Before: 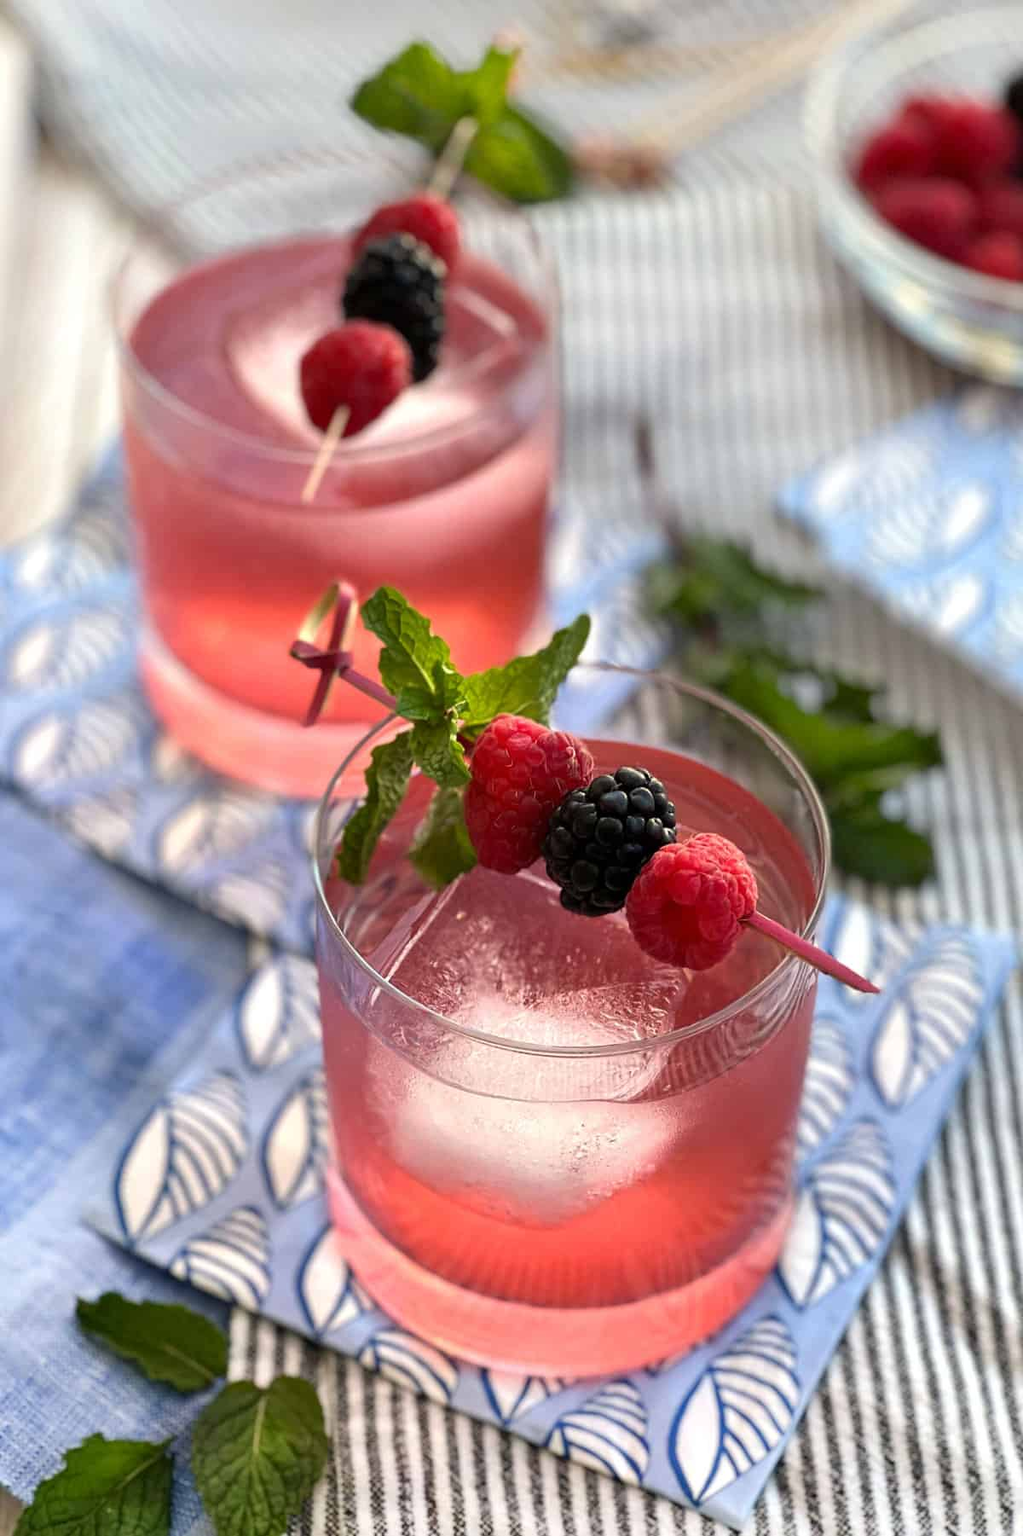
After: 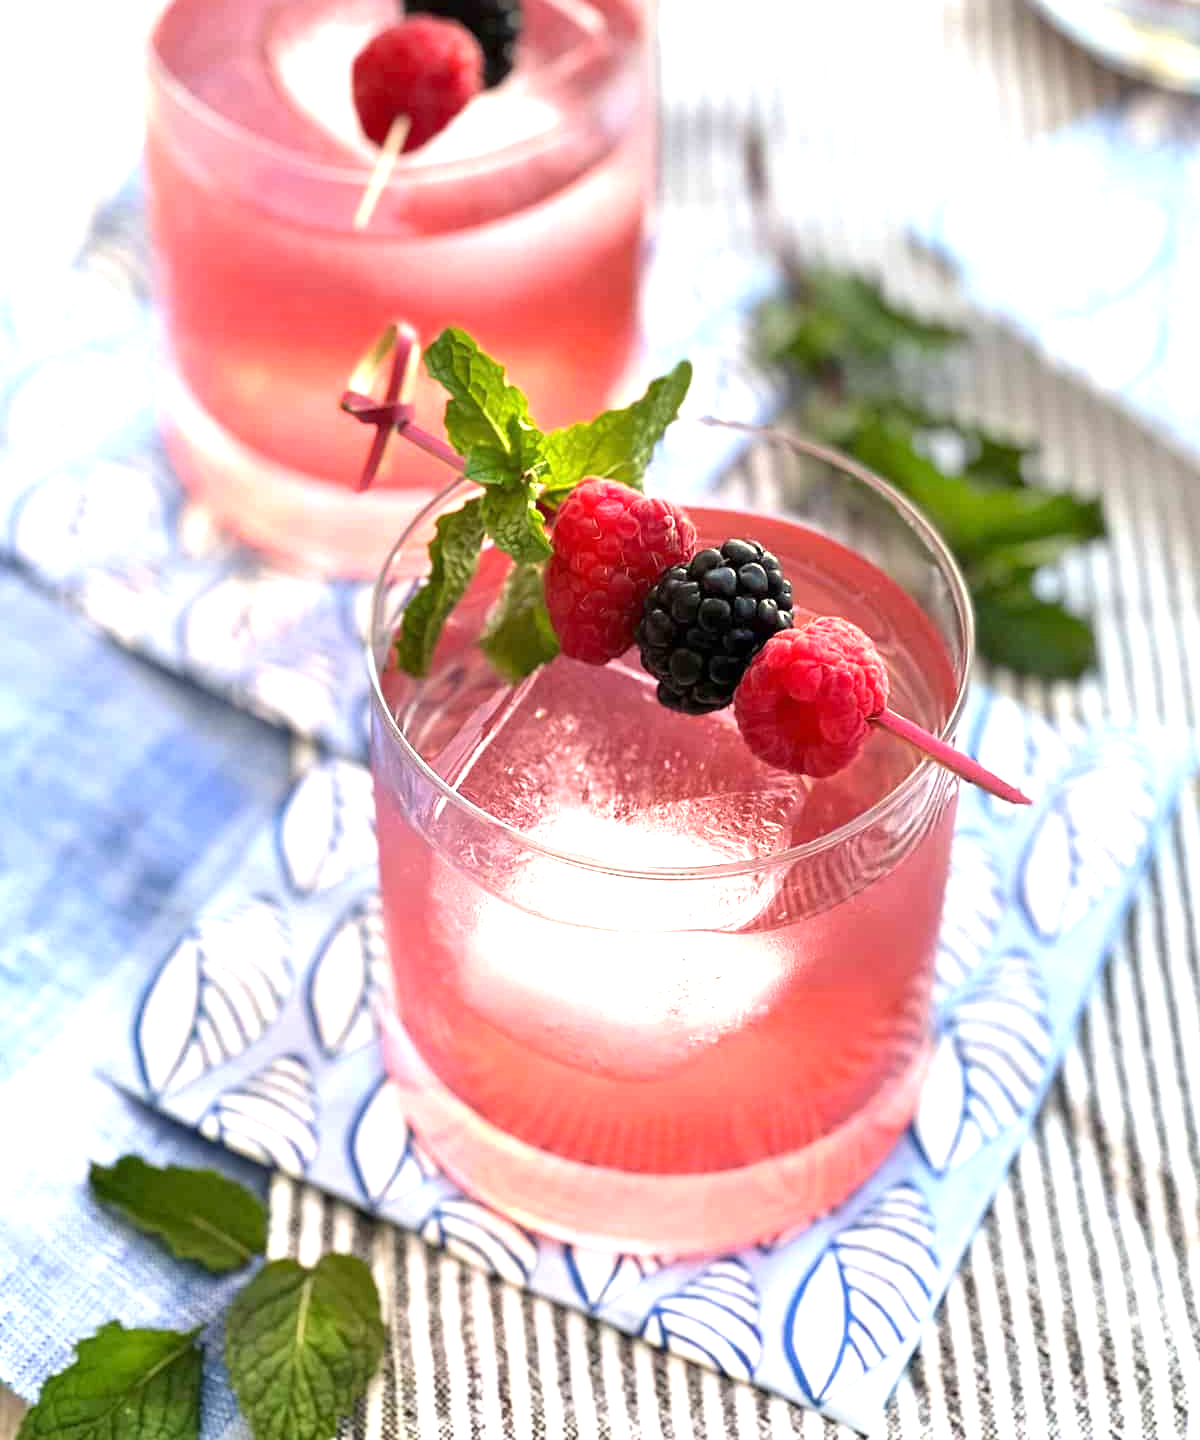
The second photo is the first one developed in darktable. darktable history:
exposure: exposure 1.089 EV, compensate highlight preservation false
white balance: emerald 1
crop and rotate: top 19.998%
